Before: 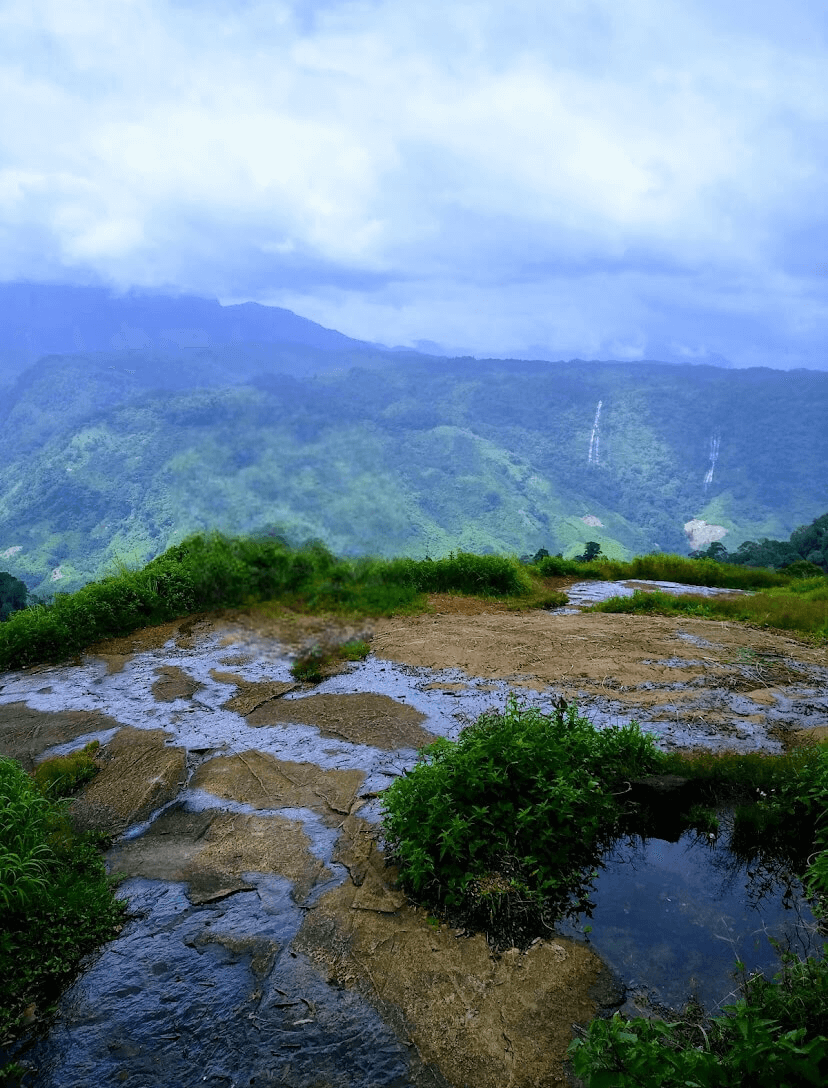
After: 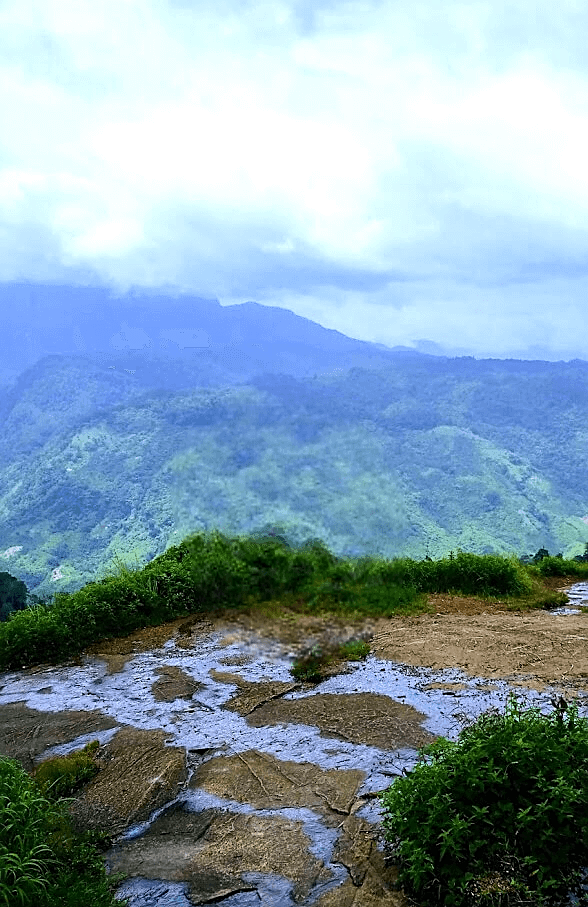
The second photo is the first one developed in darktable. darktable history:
sharpen: on, module defaults
tone equalizer: -8 EV -0.417 EV, -7 EV -0.389 EV, -6 EV -0.333 EV, -5 EV -0.222 EV, -3 EV 0.222 EV, -2 EV 0.333 EV, -1 EV 0.389 EV, +0 EV 0.417 EV, edges refinement/feathering 500, mask exposure compensation -1.57 EV, preserve details no
crop: right 28.885%, bottom 16.626%
